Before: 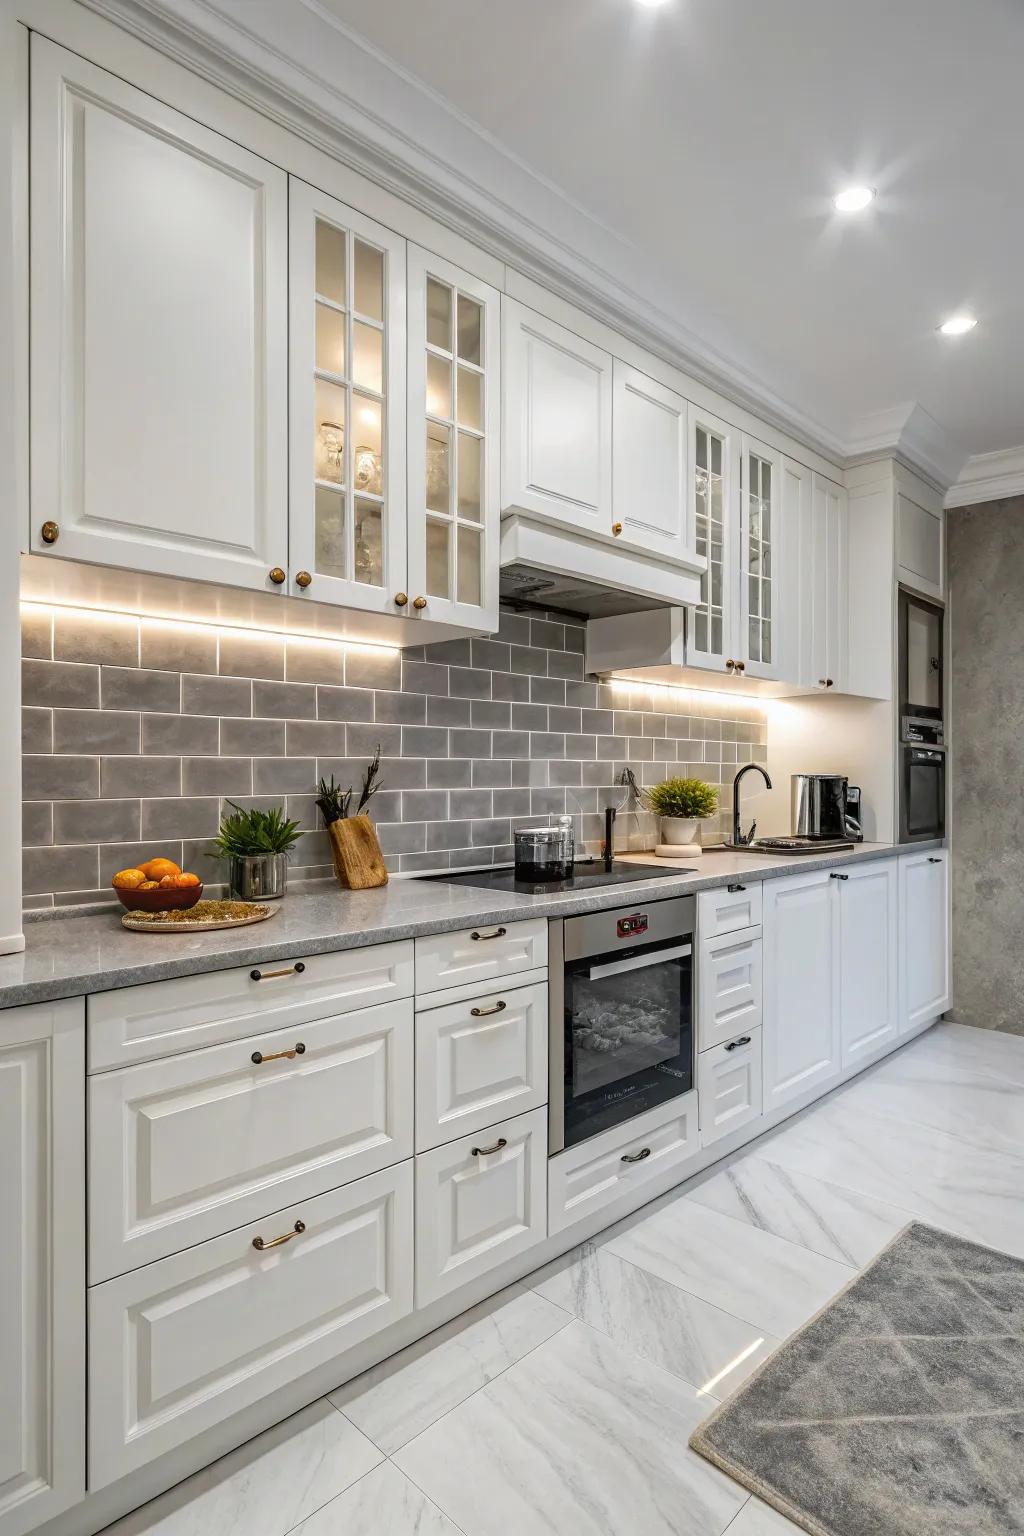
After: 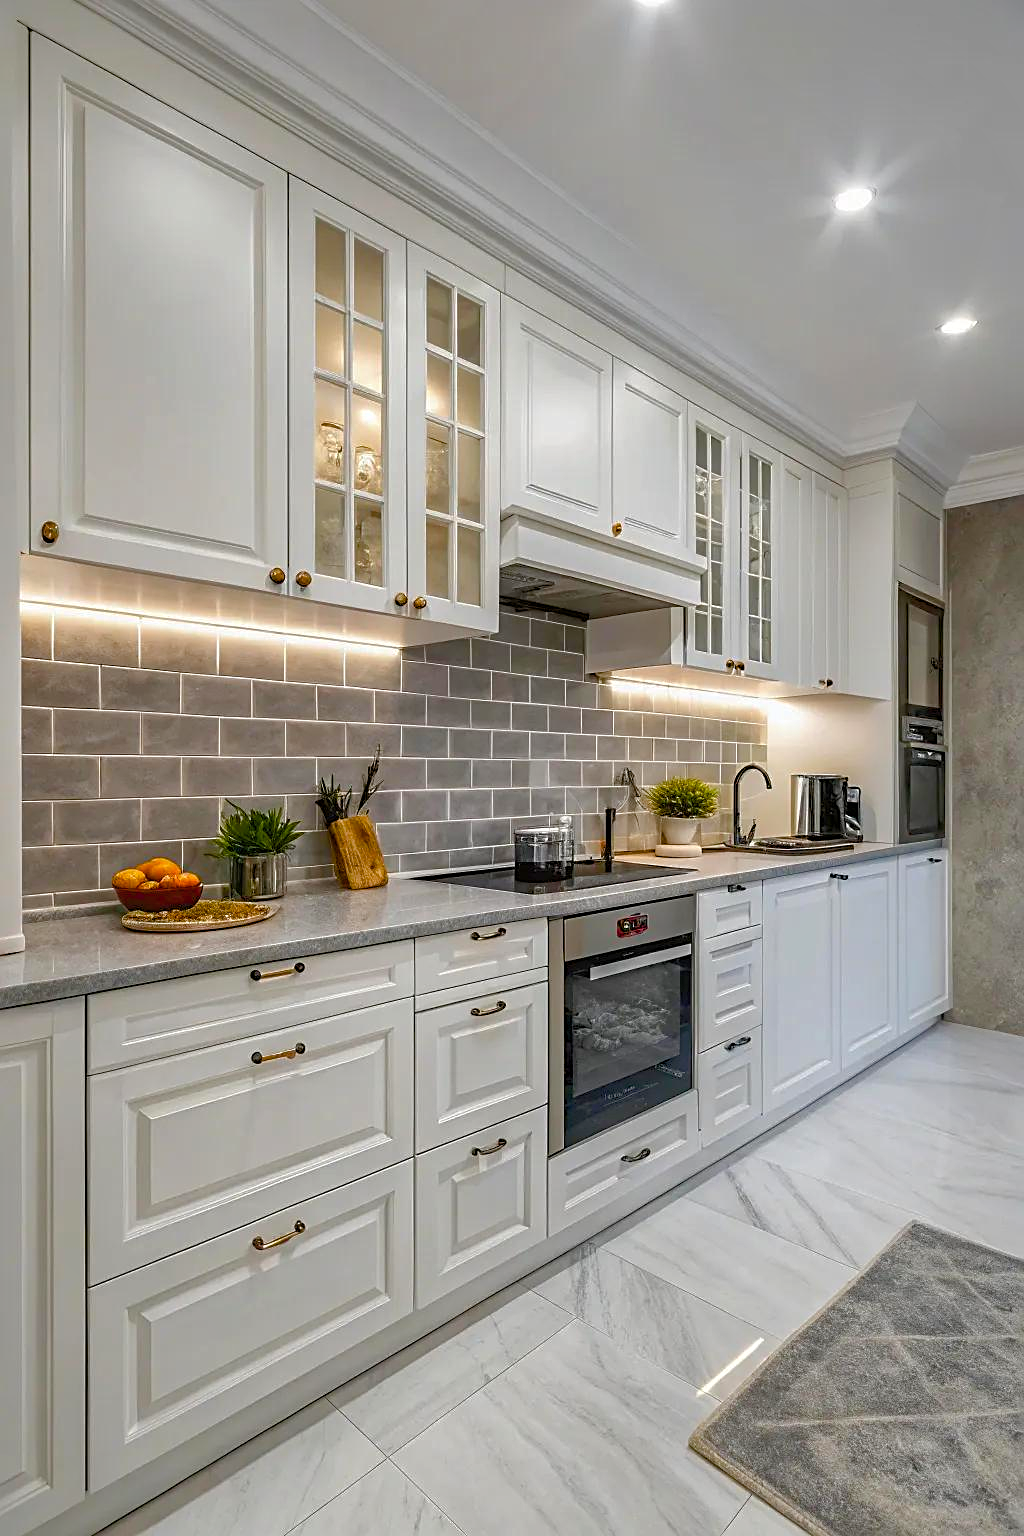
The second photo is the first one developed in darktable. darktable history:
shadows and highlights: on, module defaults
color balance rgb: perceptual saturation grading › global saturation 20%, perceptual saturation grading › highlights -25.901%, perceptual saturation grading › shadows 50.191%, global vibrance 19.8%
sharpen: on, module defaults
